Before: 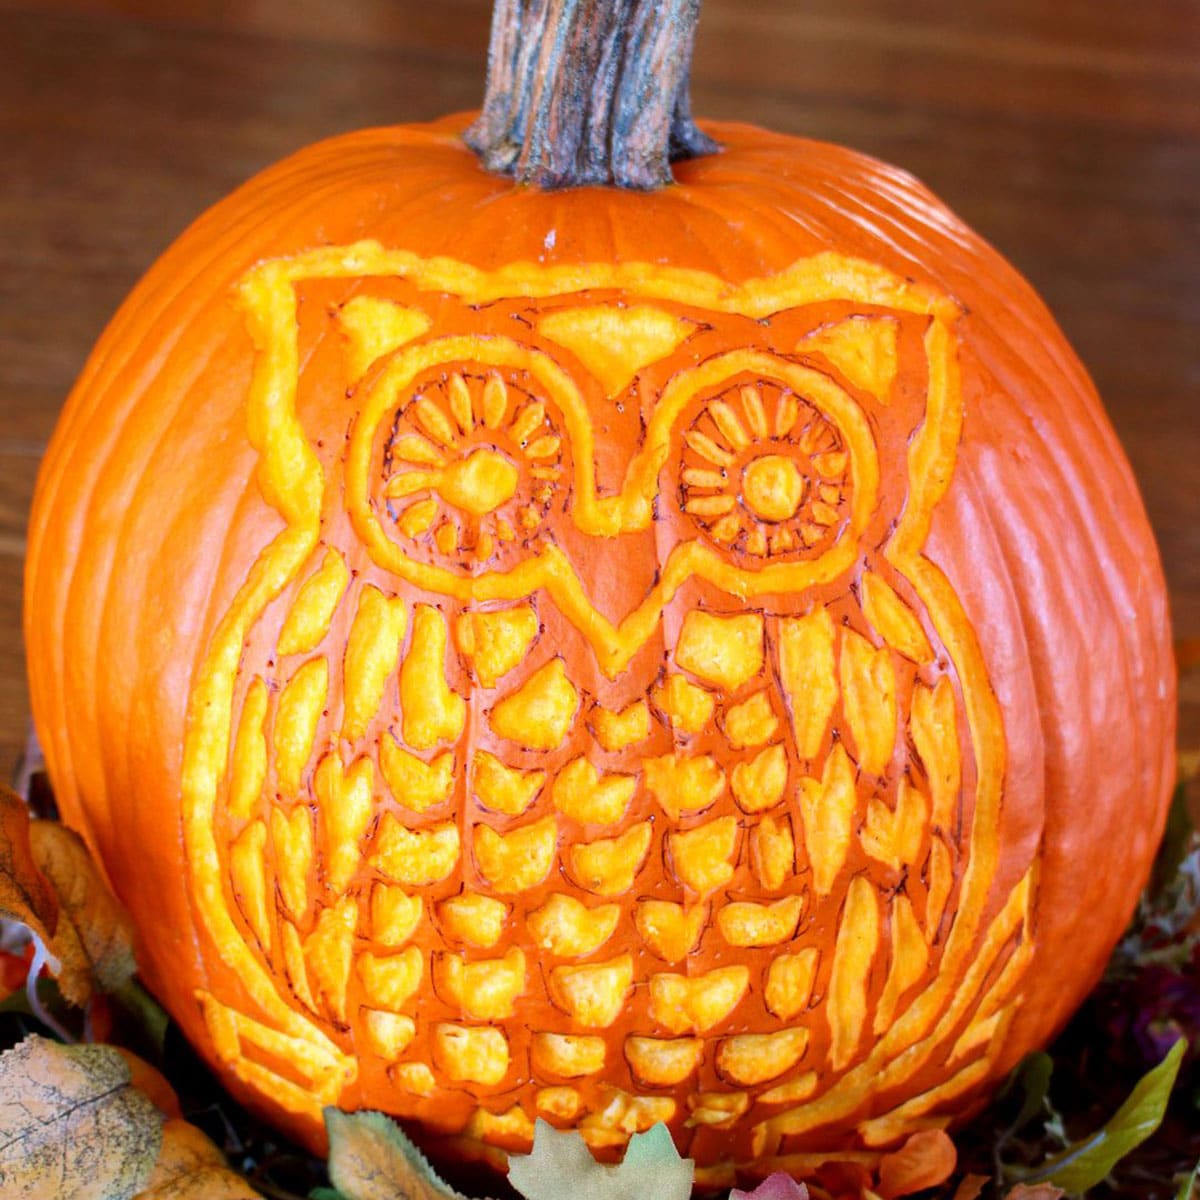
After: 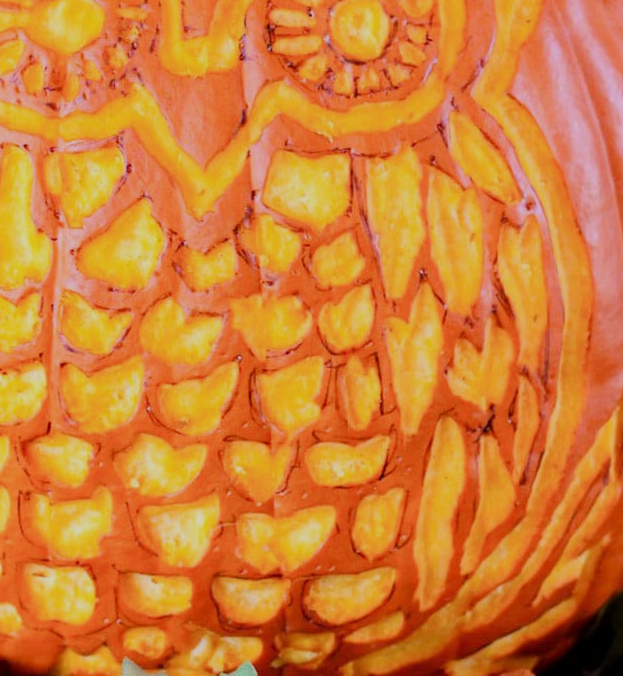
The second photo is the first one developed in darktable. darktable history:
crop: left 34.5%, top 38.361%, right 13.568%, bottom 5.251%
filmic rgb: black relative exposure -7.65 EV, white relative exposure 4.56 EV, hardness 3.61, iterations of high-quality reconstruction 0
